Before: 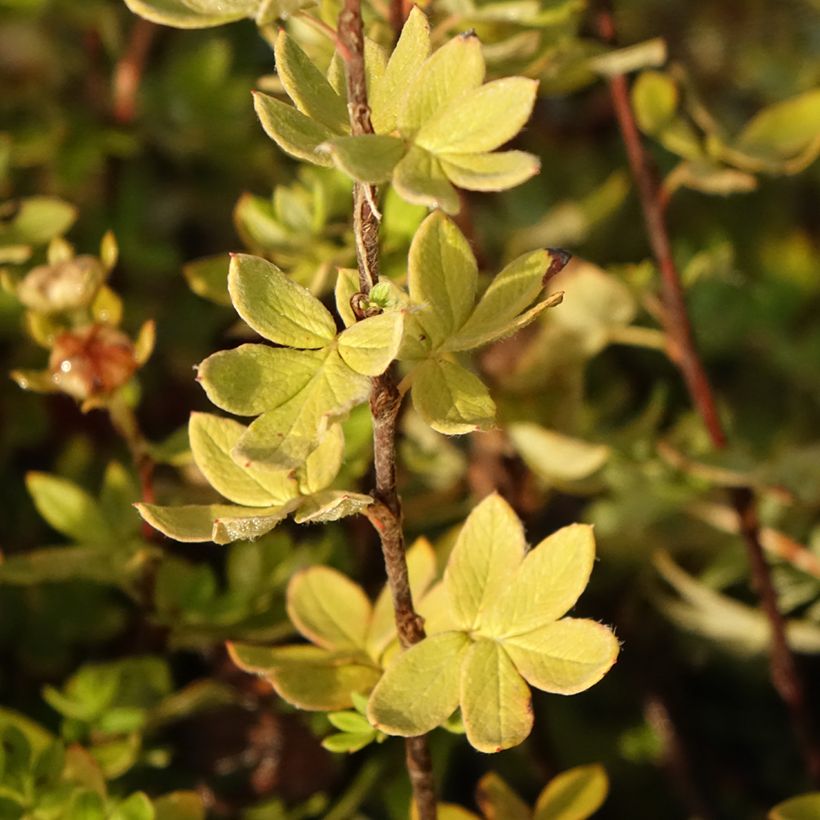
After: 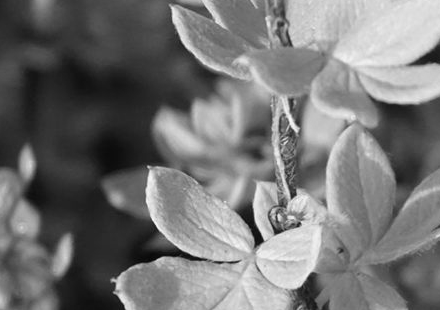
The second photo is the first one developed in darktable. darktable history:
crop: left 10.121%, top 10.631%, right 36.218%, bottom 51.526%
monochrome: a 2.21, b -1.33, size 2.2
